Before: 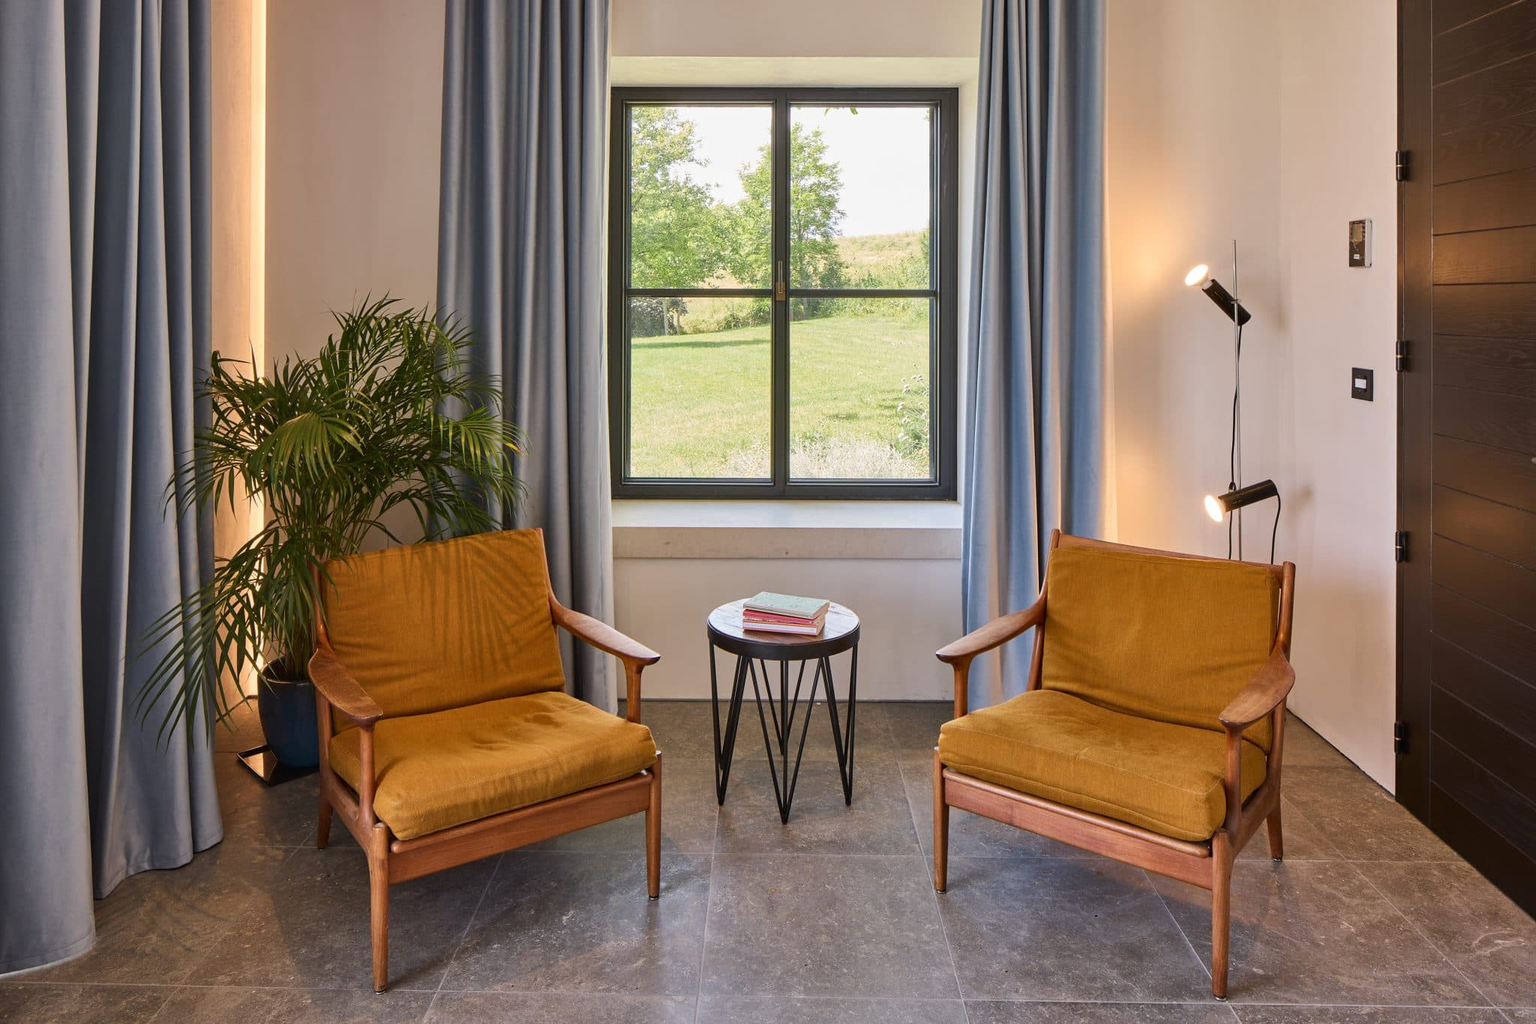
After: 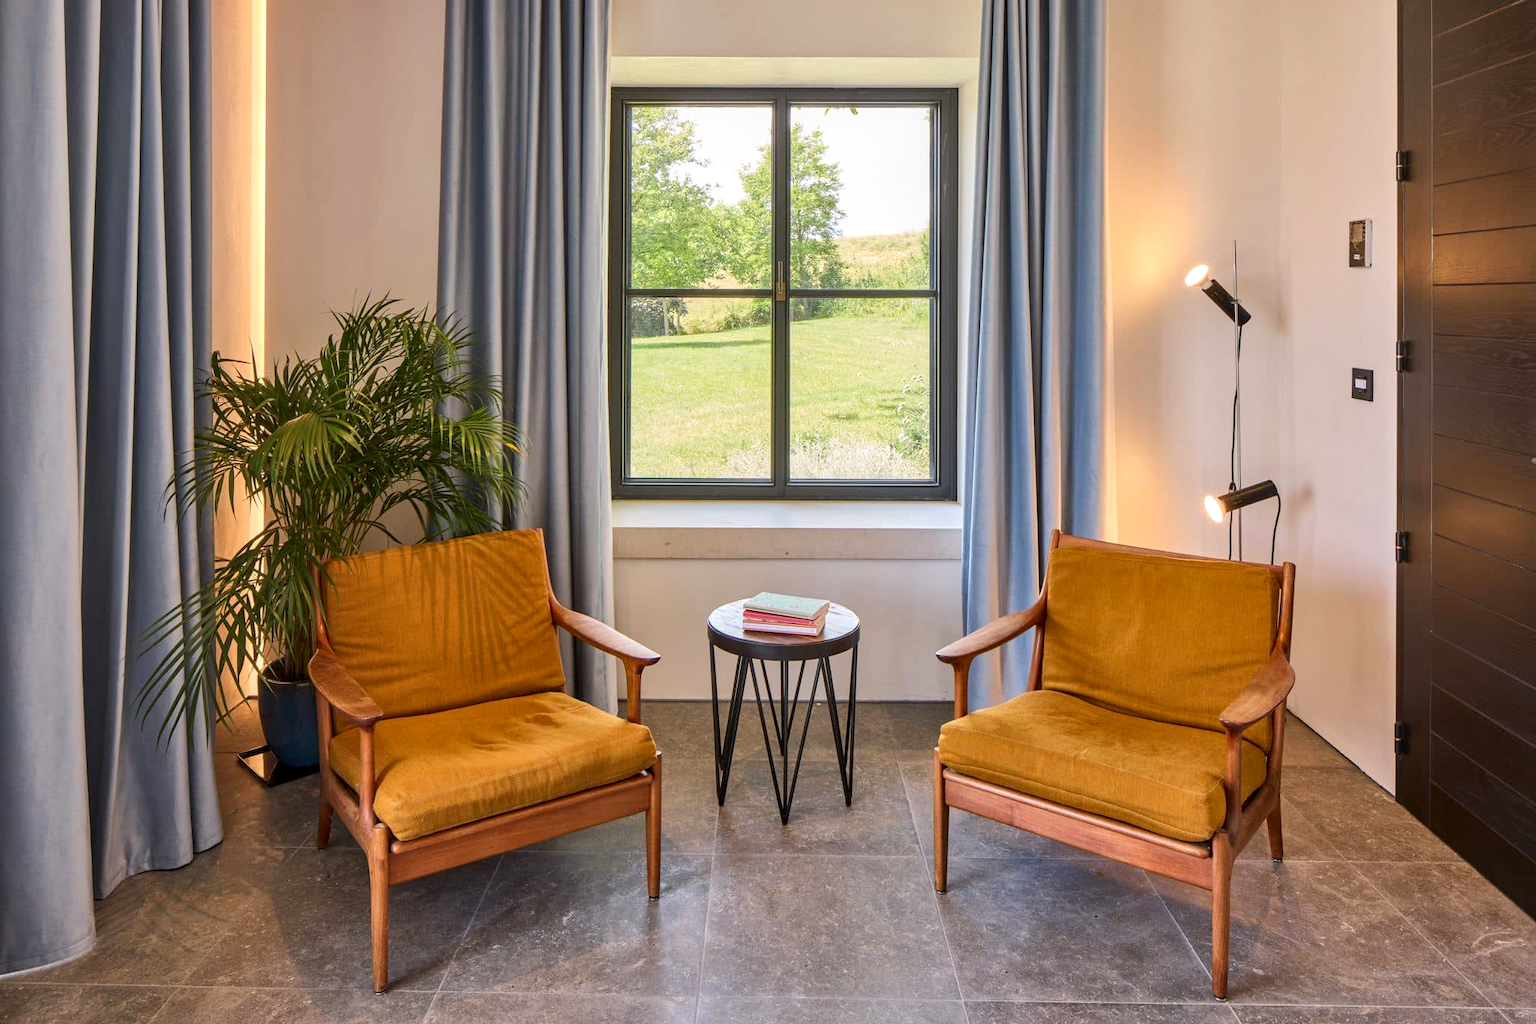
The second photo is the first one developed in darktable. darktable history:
tone equalizer: edges refinement/feathering 500, mask exposure compensation -1.57 EV, preserve details no
contrast brightness saturation: contrast 0.073, brightness 0.078, saturation 0.175
local contrast: on, module defaults
